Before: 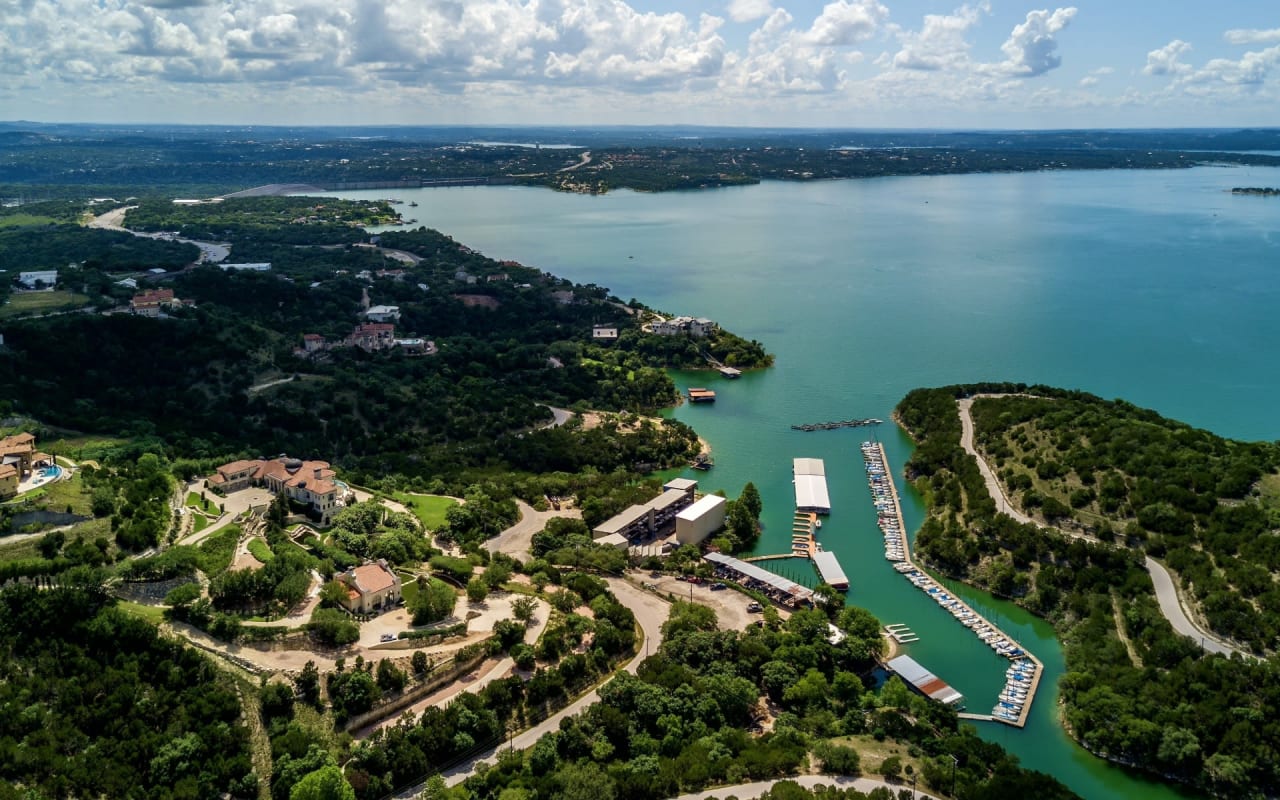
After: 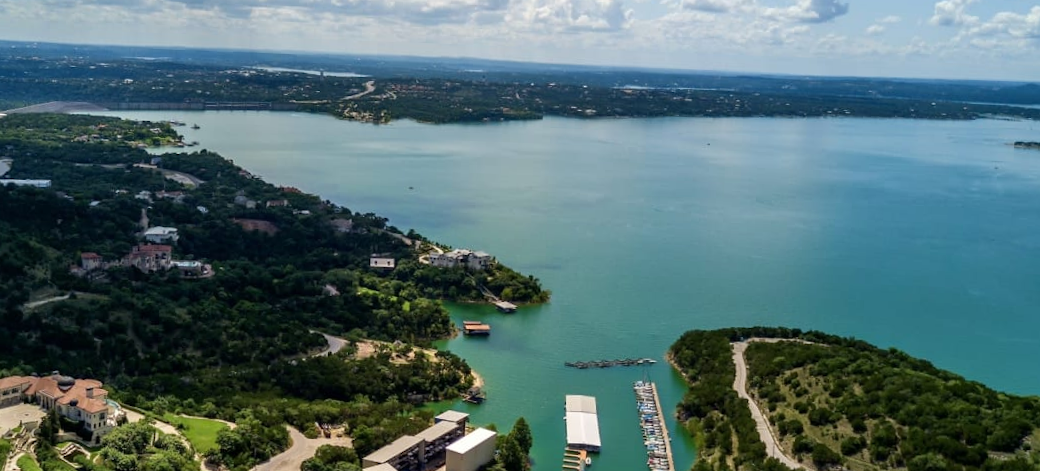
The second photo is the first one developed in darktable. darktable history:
crop: left 18.38%, top 11.092%, right 2.134%, bottom 33.217%
rotate and perspective: rotation 2.17°, automatic cropping off
